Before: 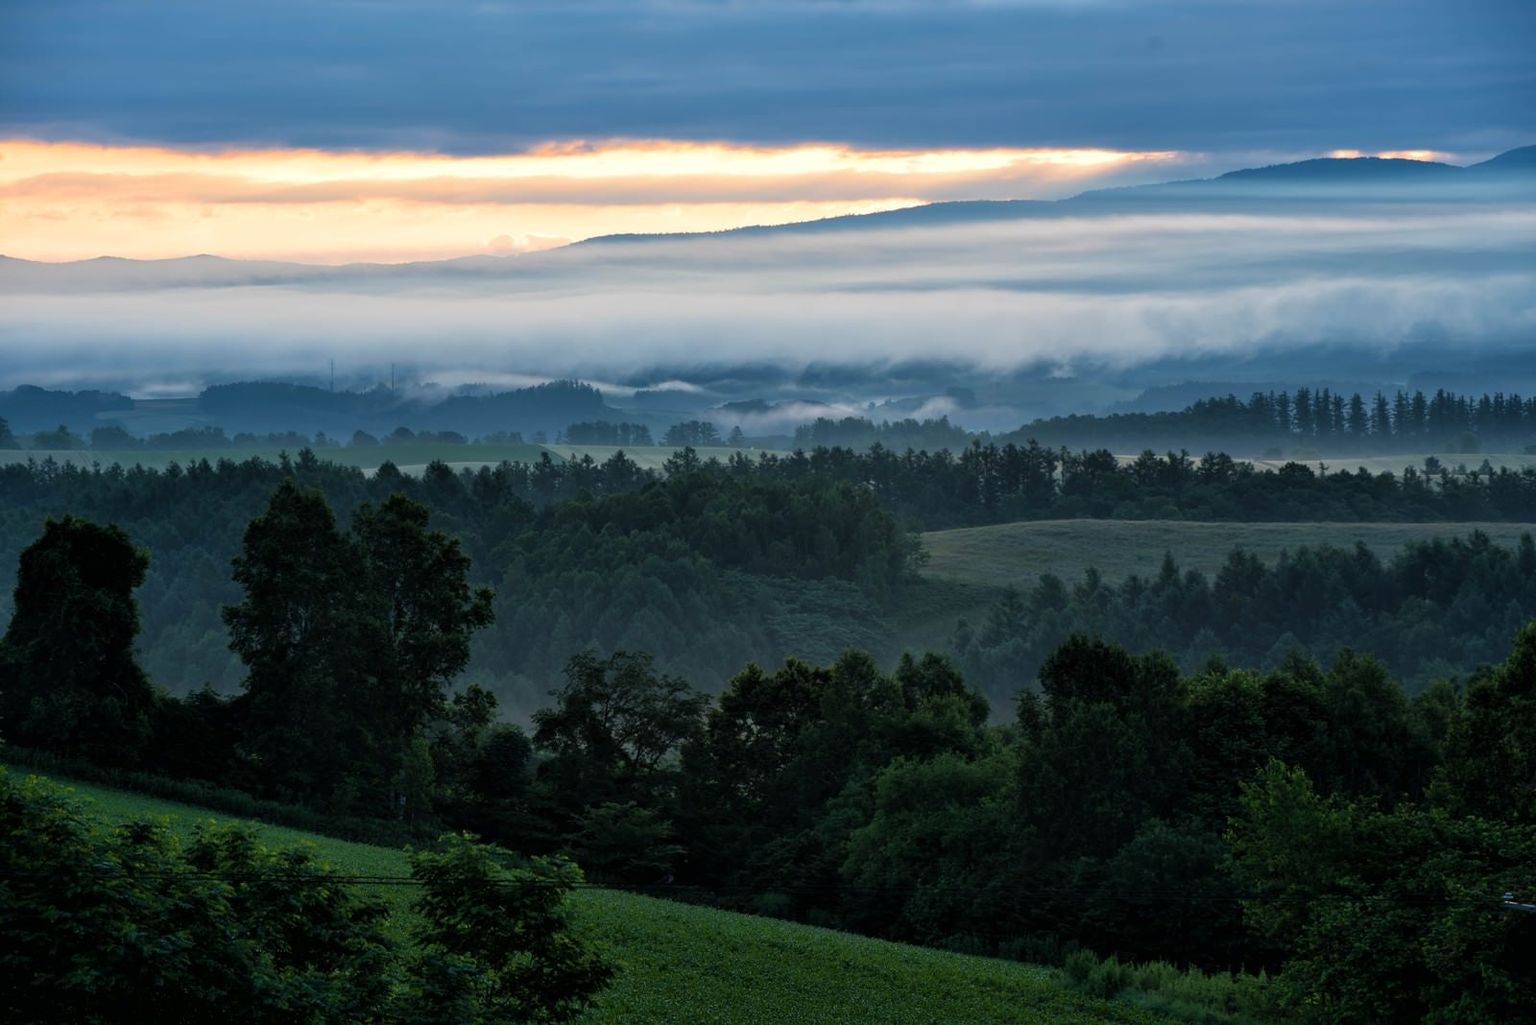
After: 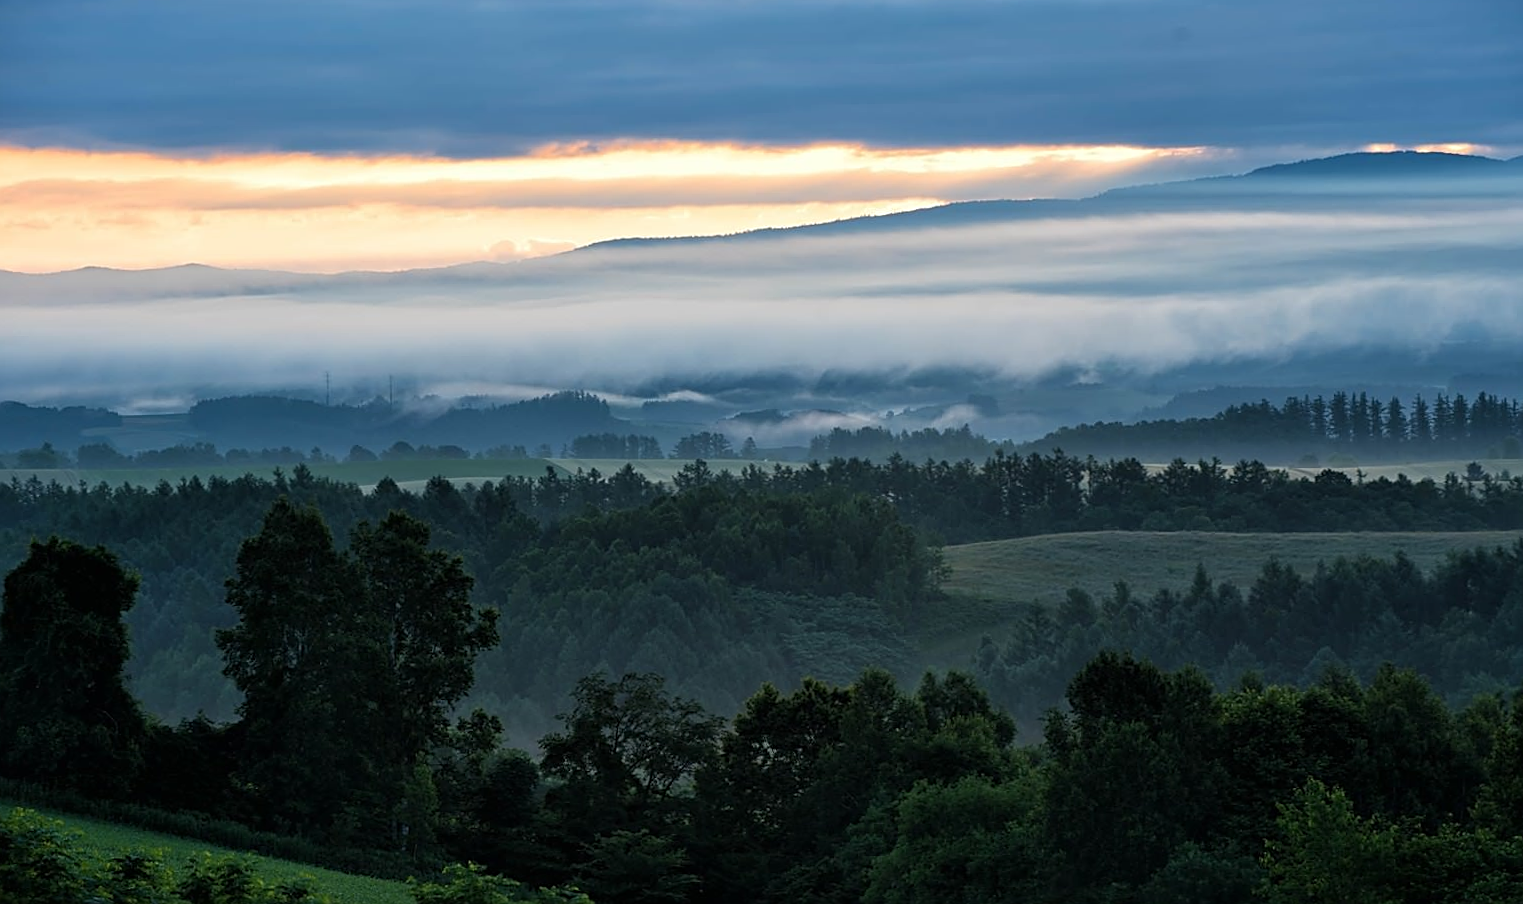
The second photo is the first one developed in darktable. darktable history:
crop and rotate: angle 0.533°, left 0.422%, right 3.026%, bottom 14.127%
sharpen: amount 0.557
